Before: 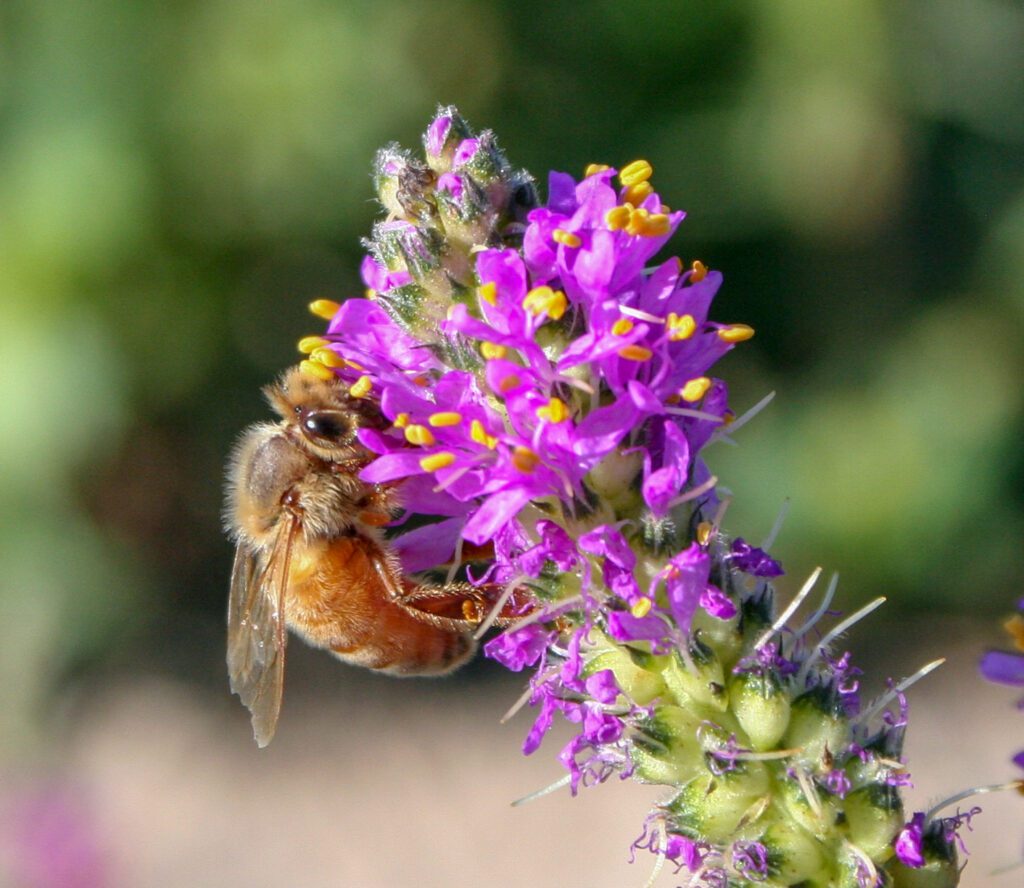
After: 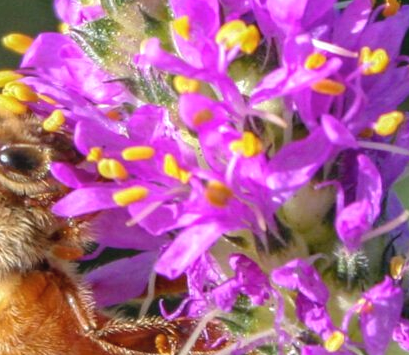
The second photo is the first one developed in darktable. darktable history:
crop: left 30%, top 30%, right 30%, bottom 30%
local contrast: on, module defaults
bloom: size 38%, threshold 95%, strength 30%
